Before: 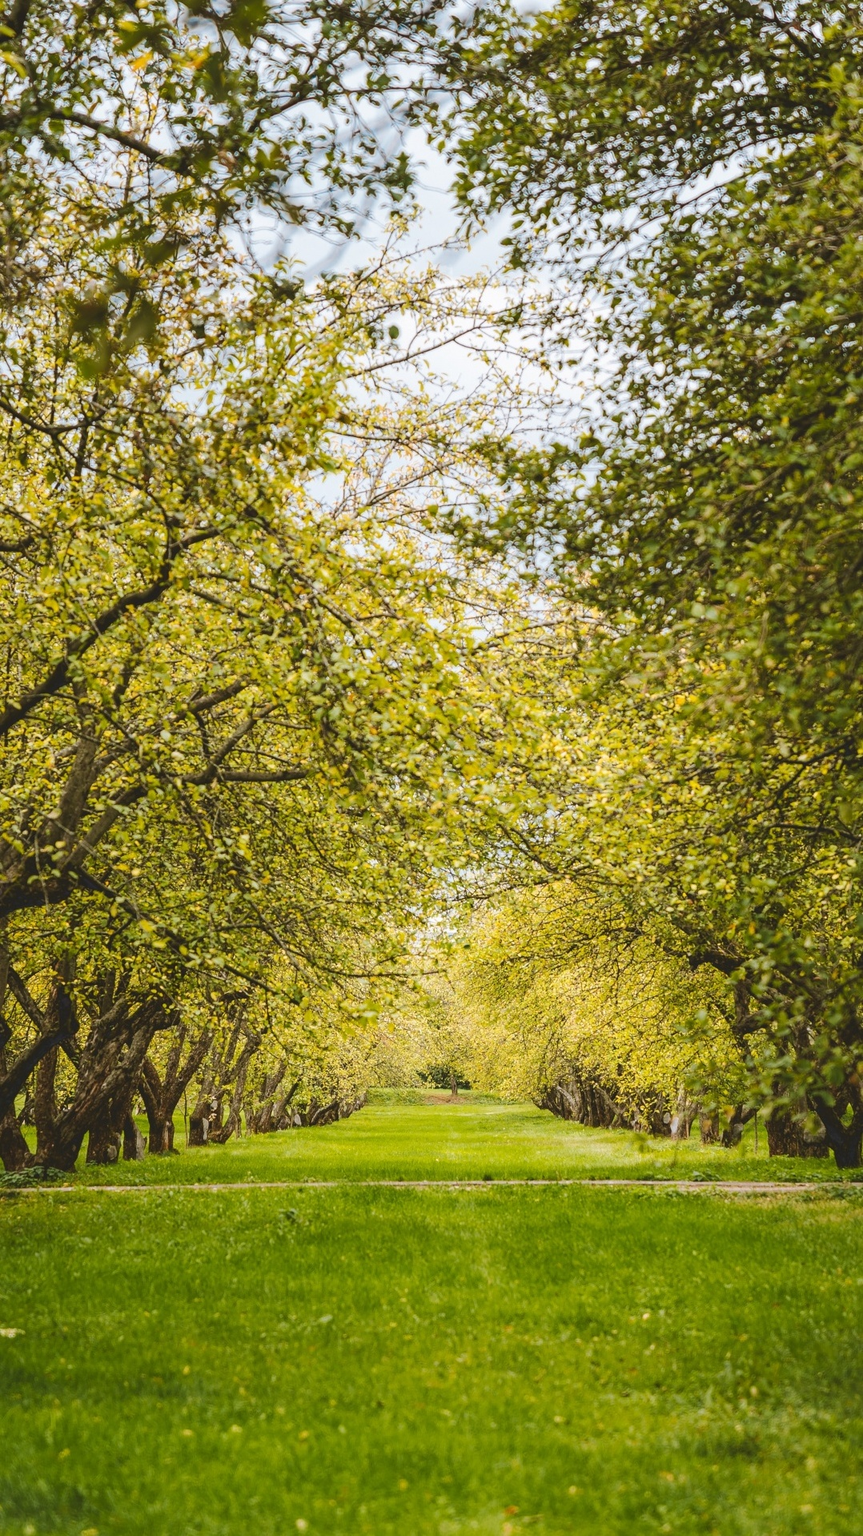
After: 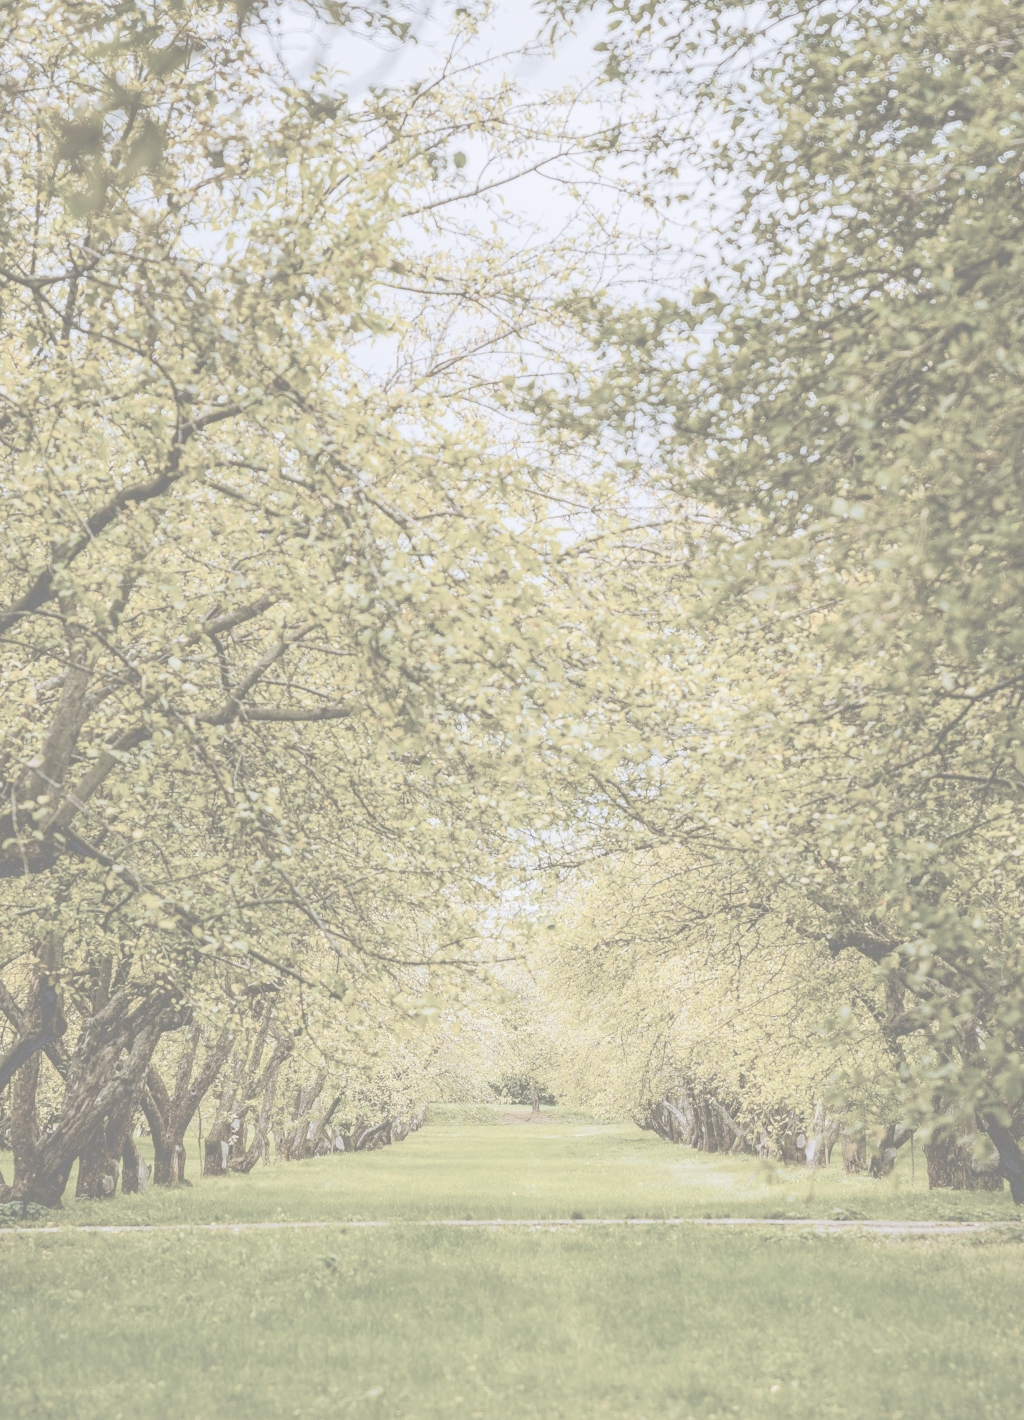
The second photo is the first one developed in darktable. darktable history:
local contrast: on, module defaults
contrast brightness saturation: contrast -0.32, brightness 0.75, saturation -0.78
crop and rotate: left 2.991%, top 13.302%, right 1.981%, bottom 12.636%
color balance rgb: perceptual saturation grading › global saturation 45%, perceptual saturation grading › highlights -25%, perceptual saturation grading › shadows 50%, perceptual brilliance grading › global brilliance 3%, global vibrance 3%
white balance: red 0.967, blue 1.119, emerald 0.756
